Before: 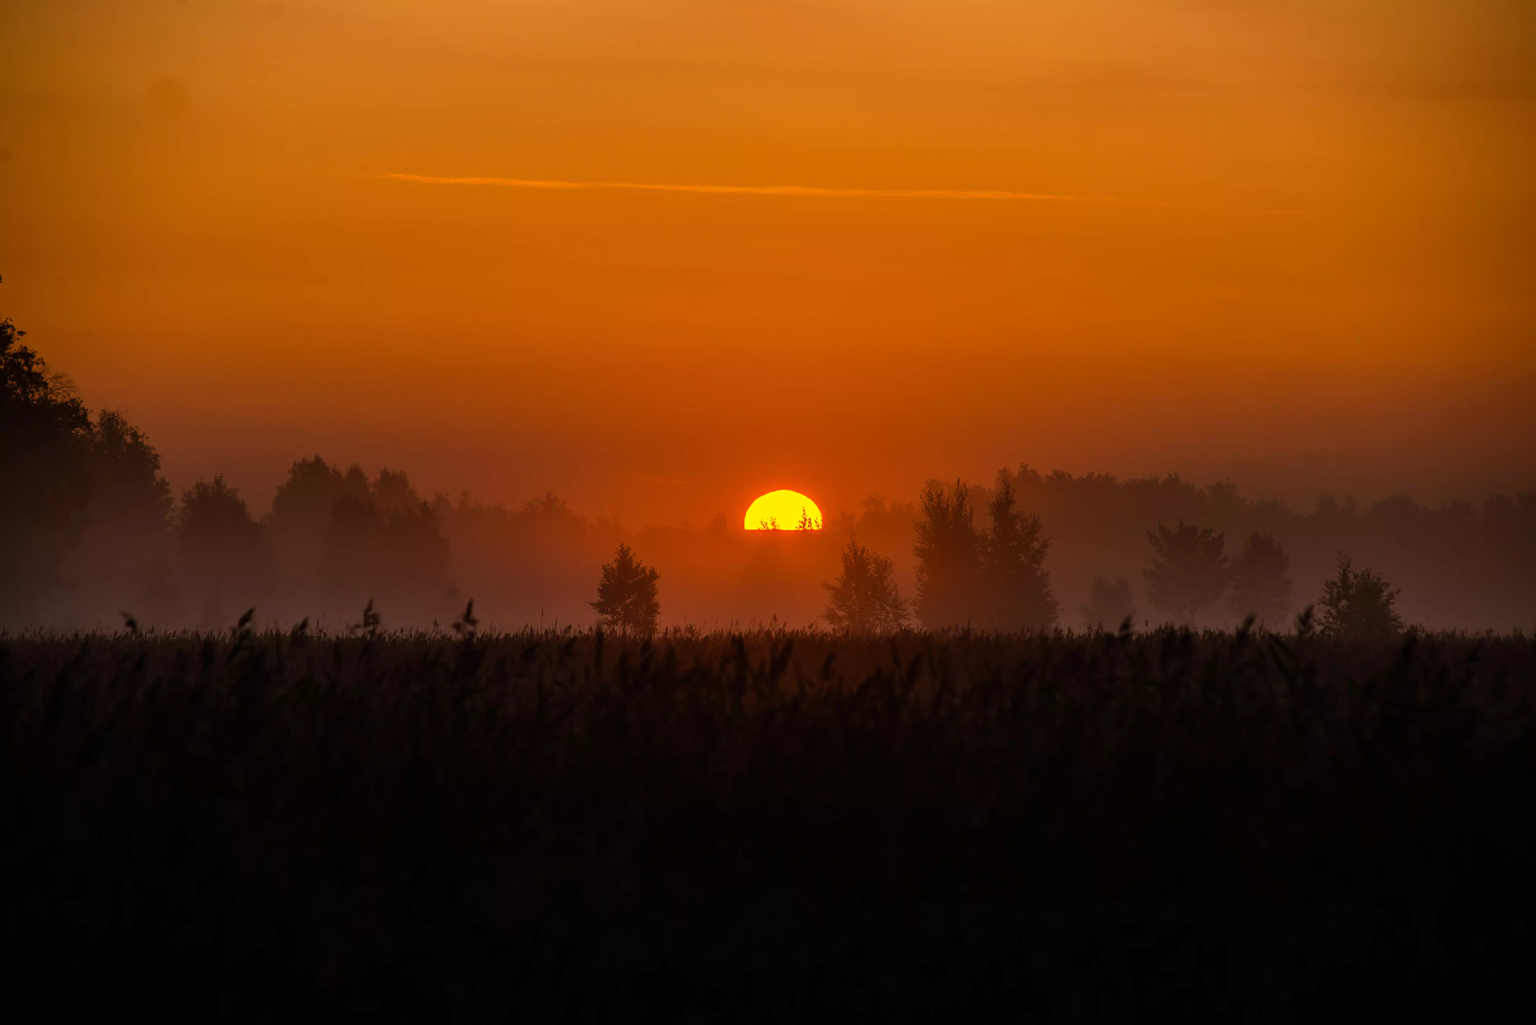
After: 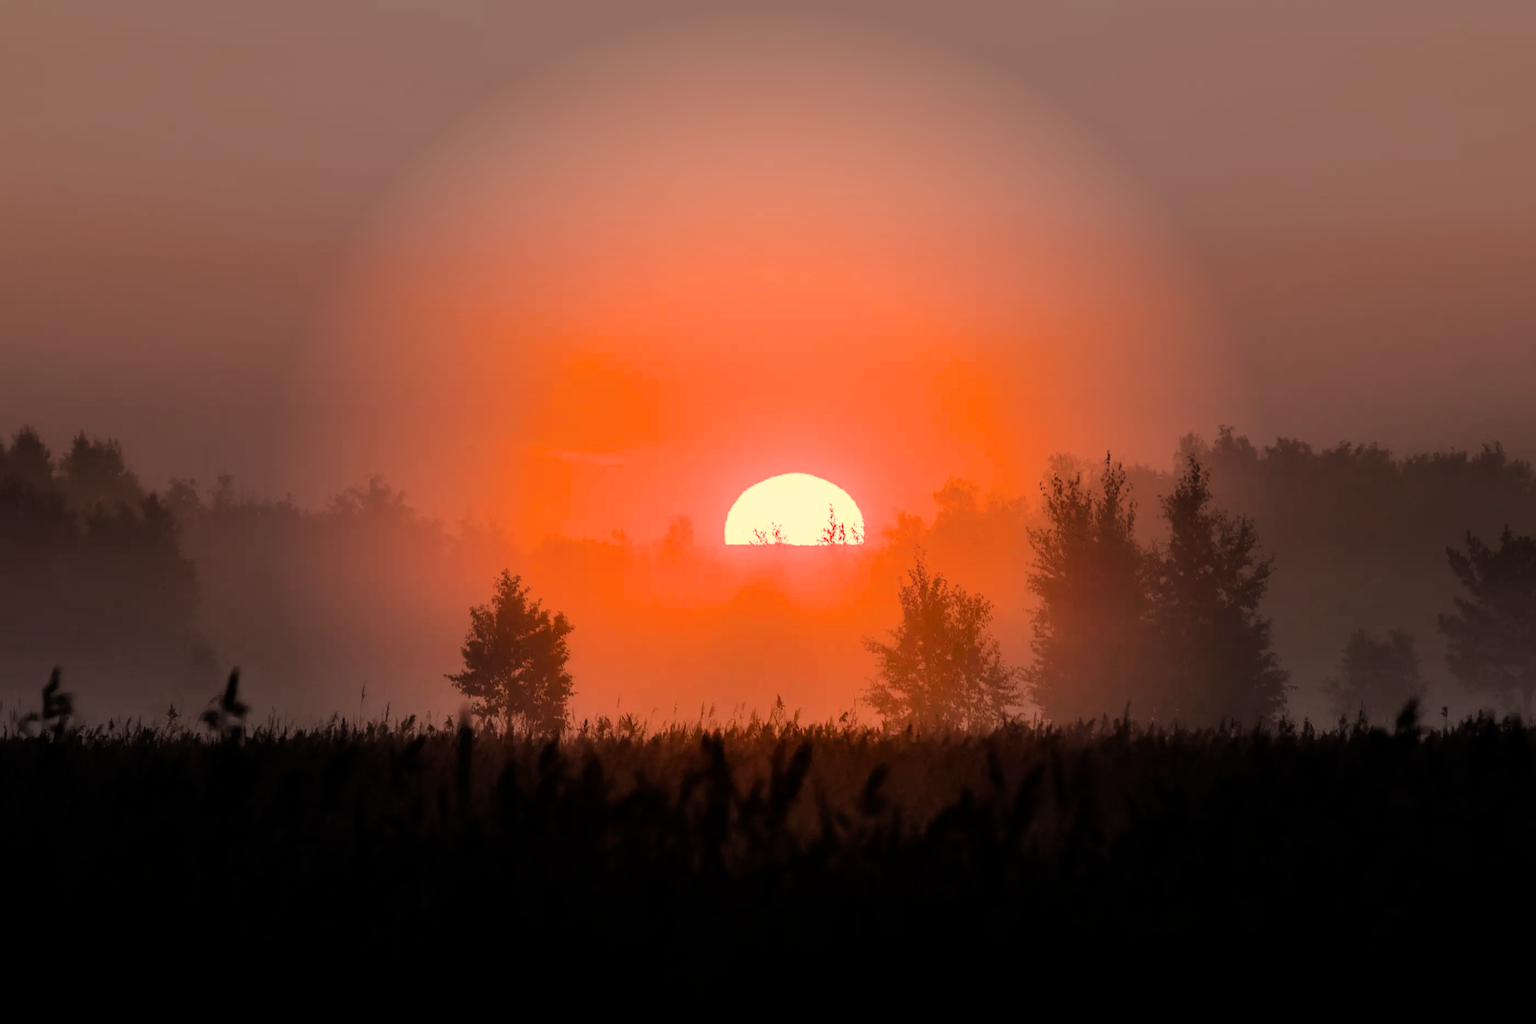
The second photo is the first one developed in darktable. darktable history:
vignetting: fall-off start 31.28%, fall-off radius 34.64%, brightness -0.575
filmic rgb: hardness 4.17, contrast 1.364, color science v6 (2022)
exposure: exposure 1.25 EV, compensate exposure bias true, compensate highlight preservation false
crop and rotate: left 22.13%, top 22.054%, right 22.026%, bottom 22.102%
